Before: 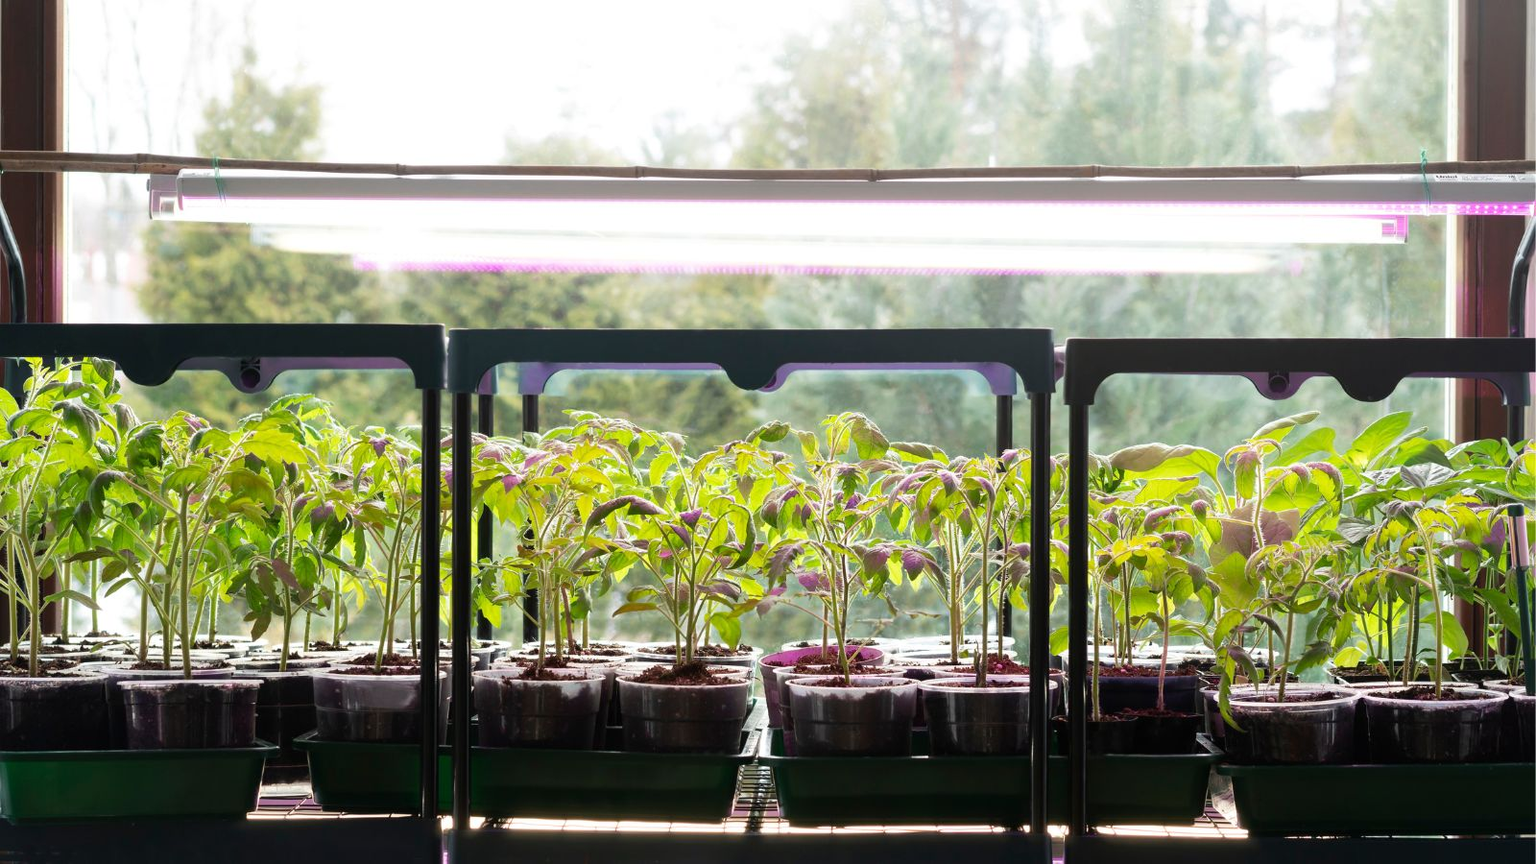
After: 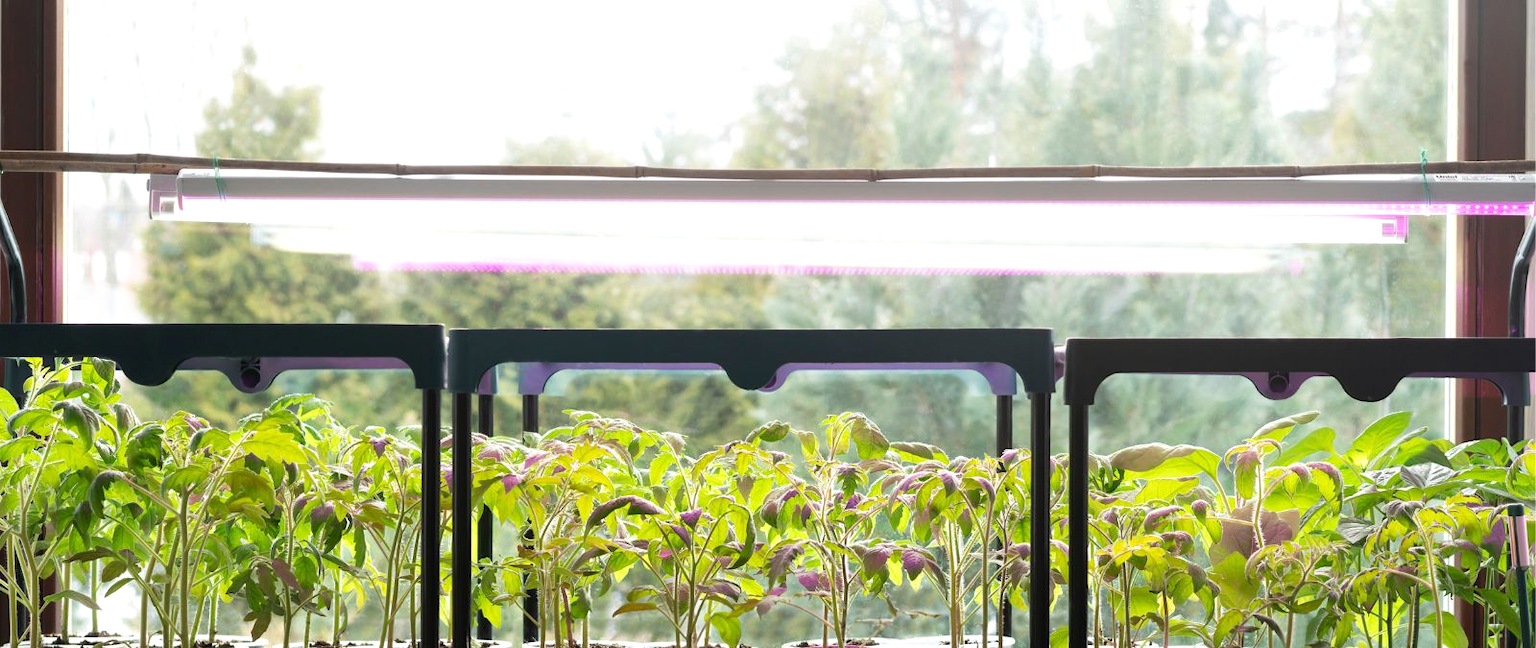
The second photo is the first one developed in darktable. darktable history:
crop: bottom 24.978%
exposure: exposure 0.127 EV, compensate highlight preservation false
